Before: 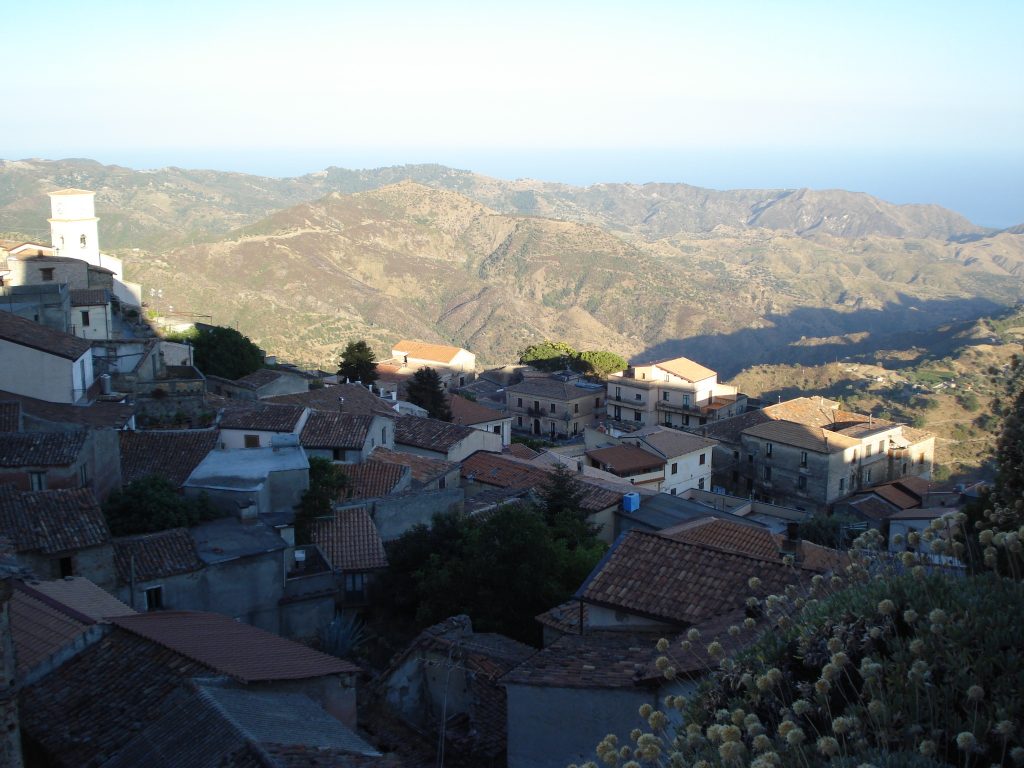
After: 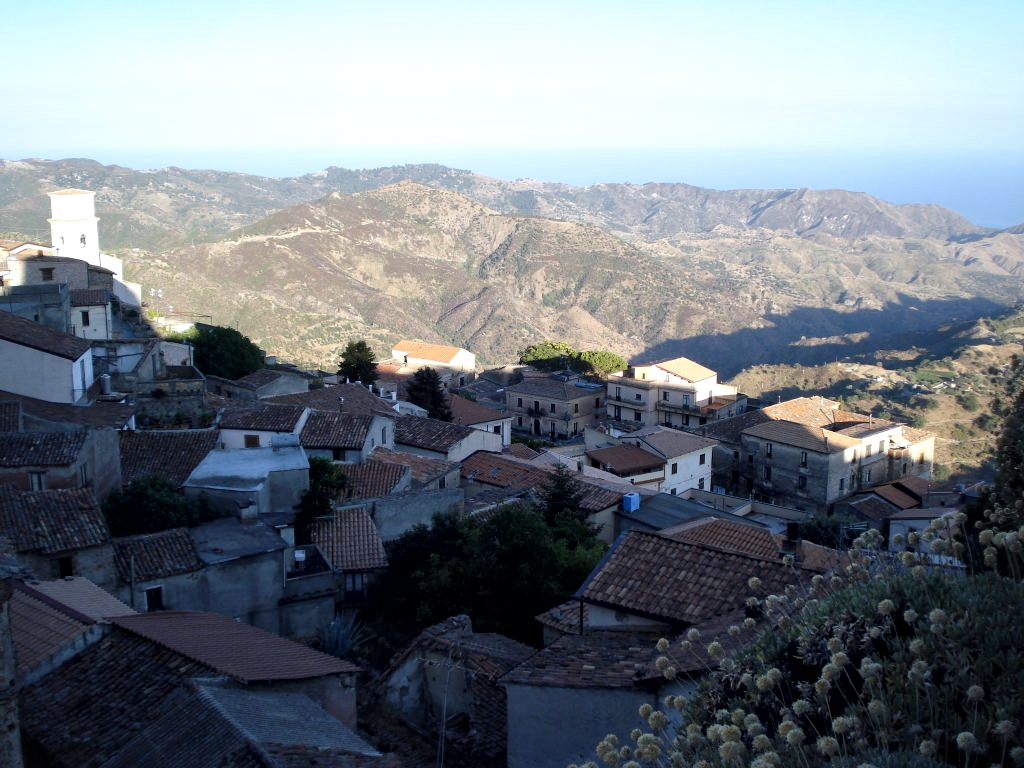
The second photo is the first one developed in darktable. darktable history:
local contrast: mode bilateral grid, contrast 26, coarseness 47, detail 151%, midtone range 0.2
color calibration: illuminant as shot in camera, x 0.358, y 0.373, temperature 4628.91 K
